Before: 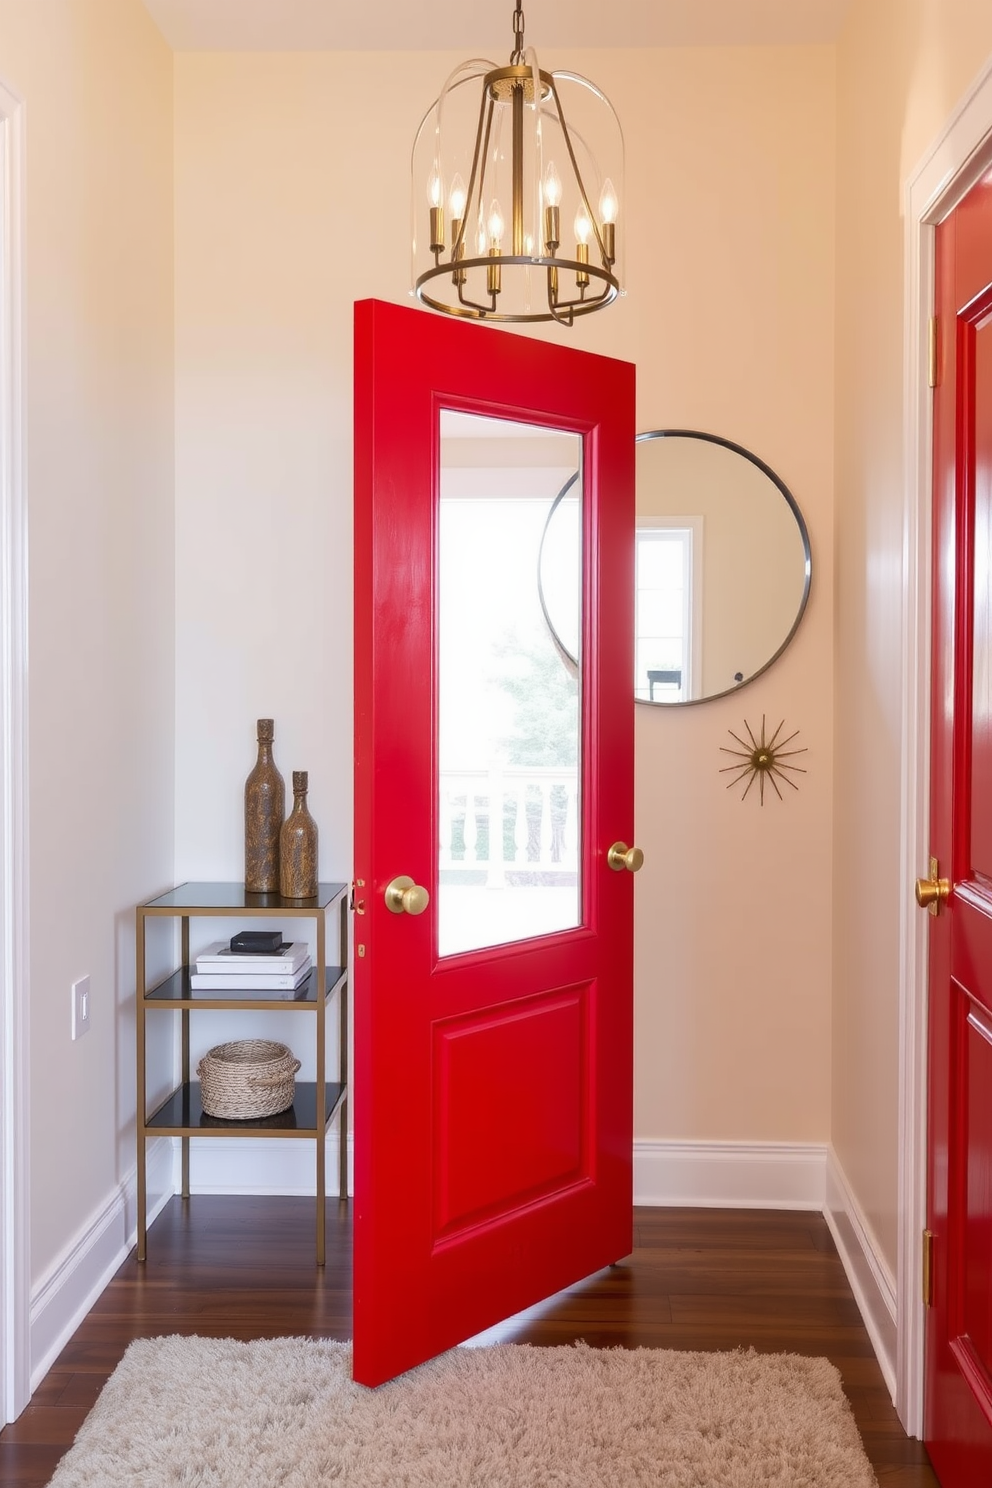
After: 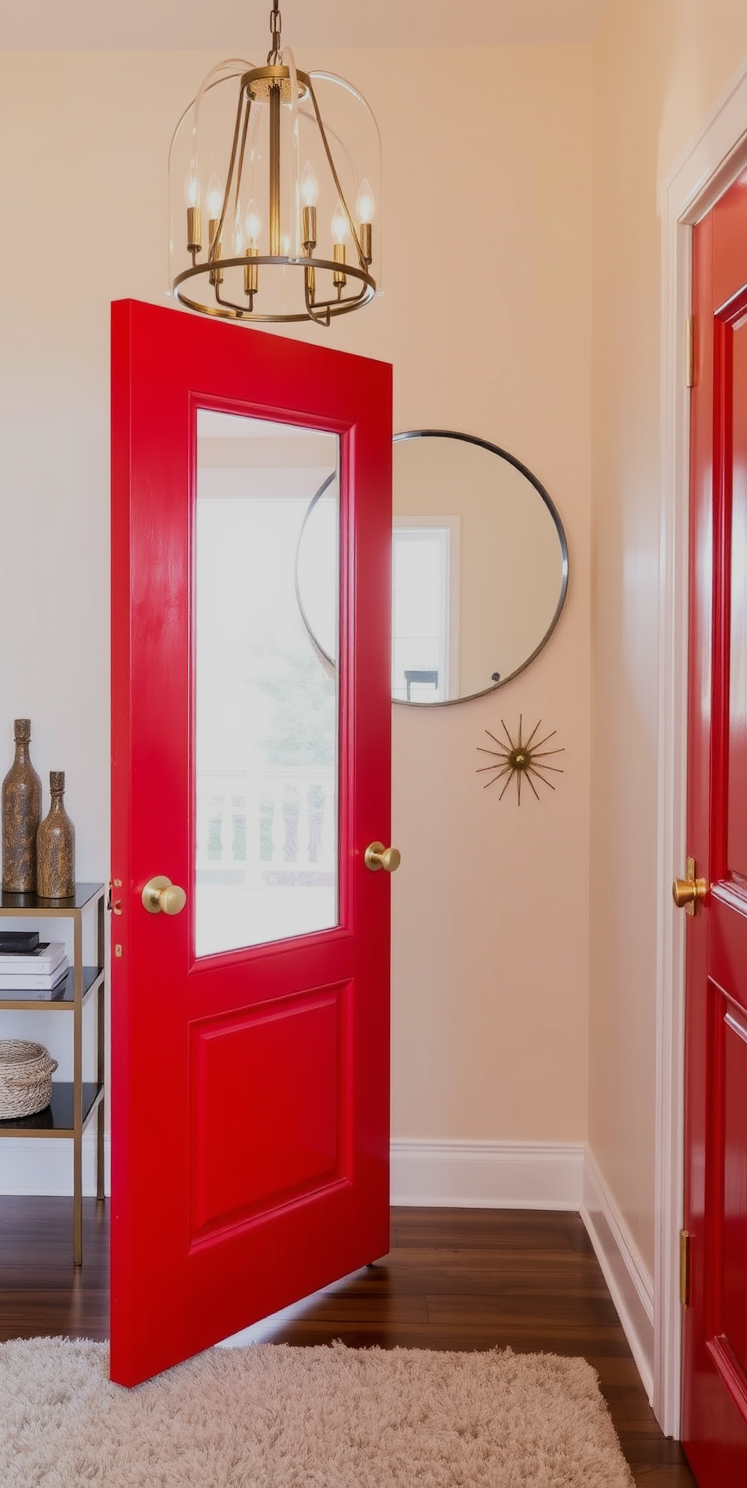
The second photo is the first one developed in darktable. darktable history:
crop and rotate: left 24.6%
filmic rgb: black relative exposure -7.65 EV, white relative exposure 4.56 EV, hardness 3.61, contrast 1.106
